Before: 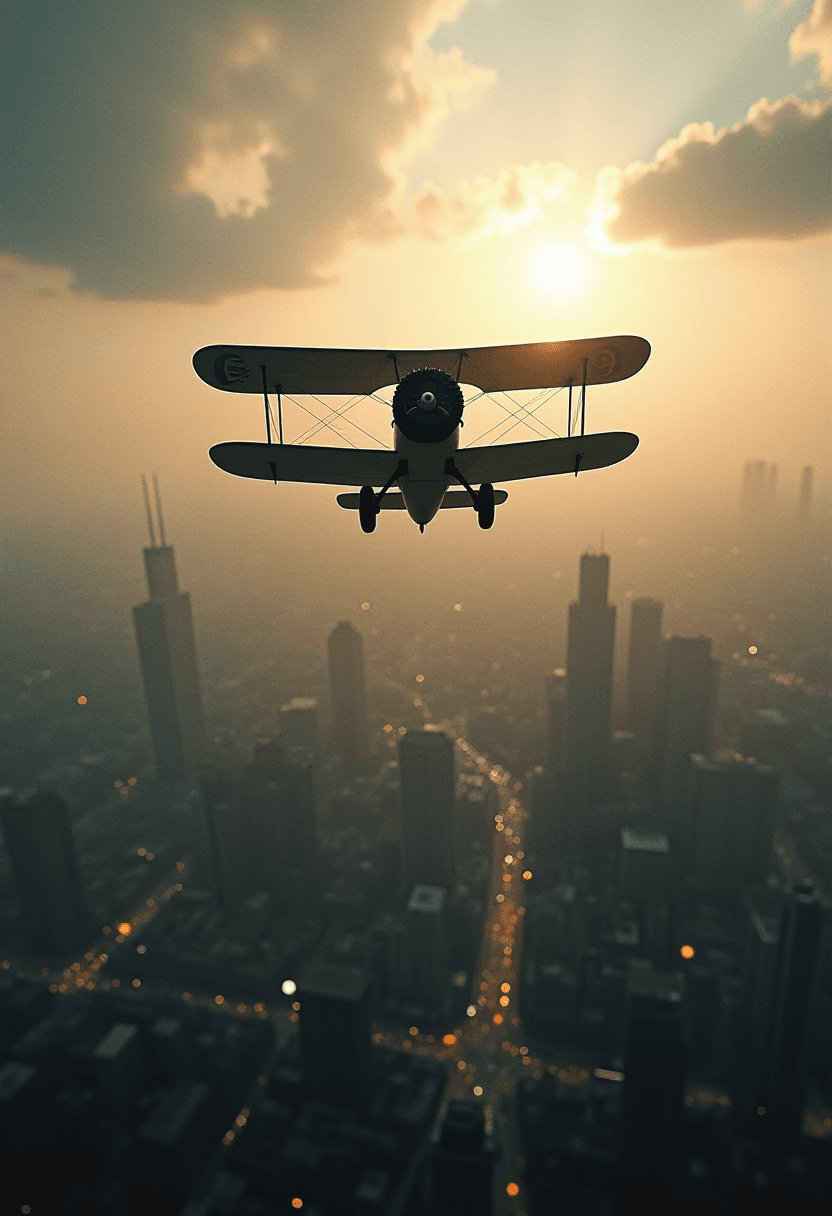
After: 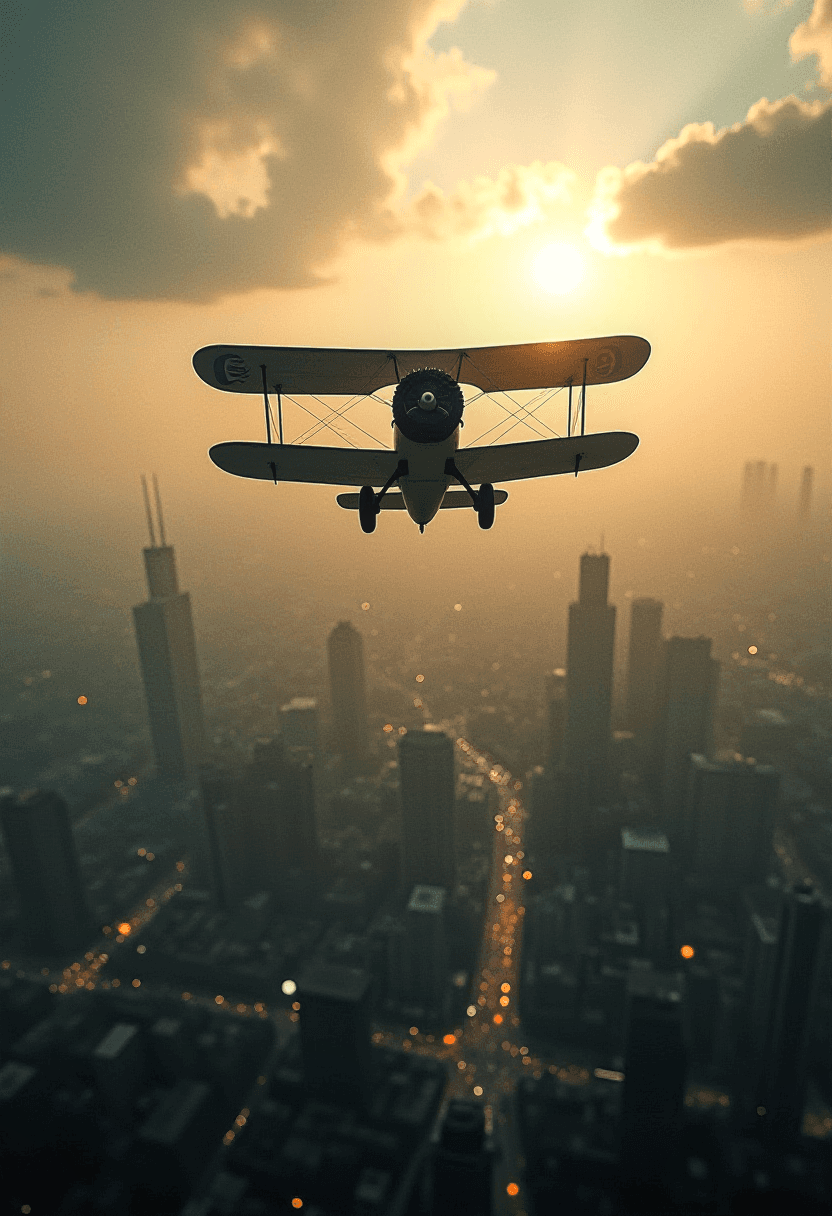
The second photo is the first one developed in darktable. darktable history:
local contrast: on, module defaults
color correction: highlights a* 0.816, highlights b* 2.78, saturation 1.1
